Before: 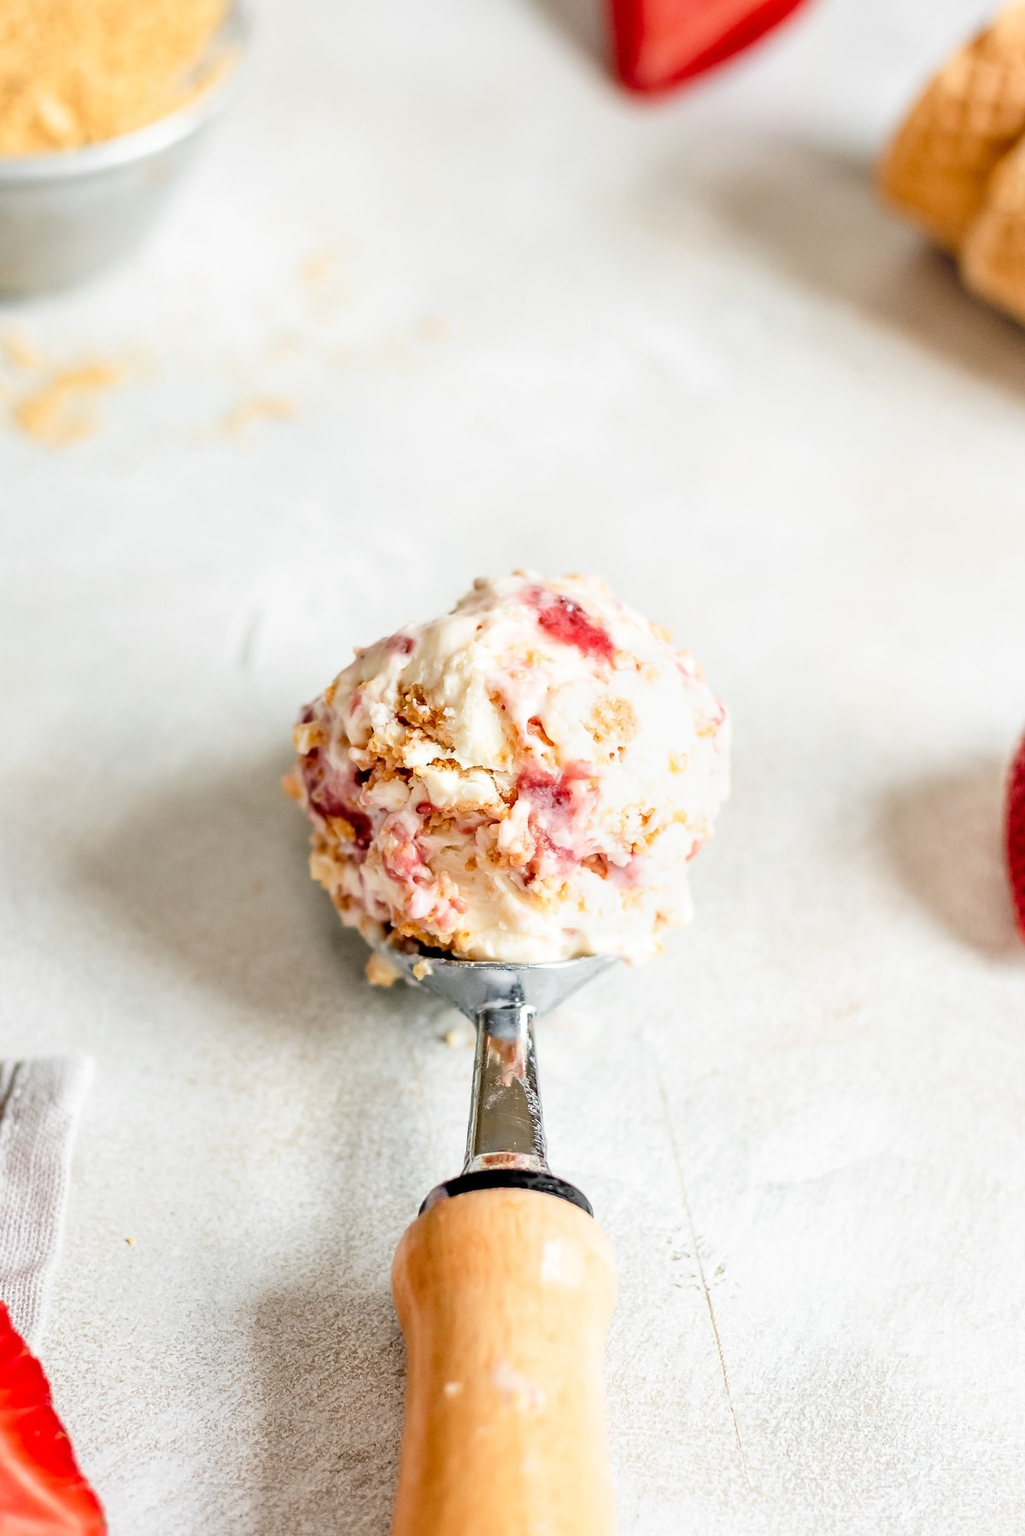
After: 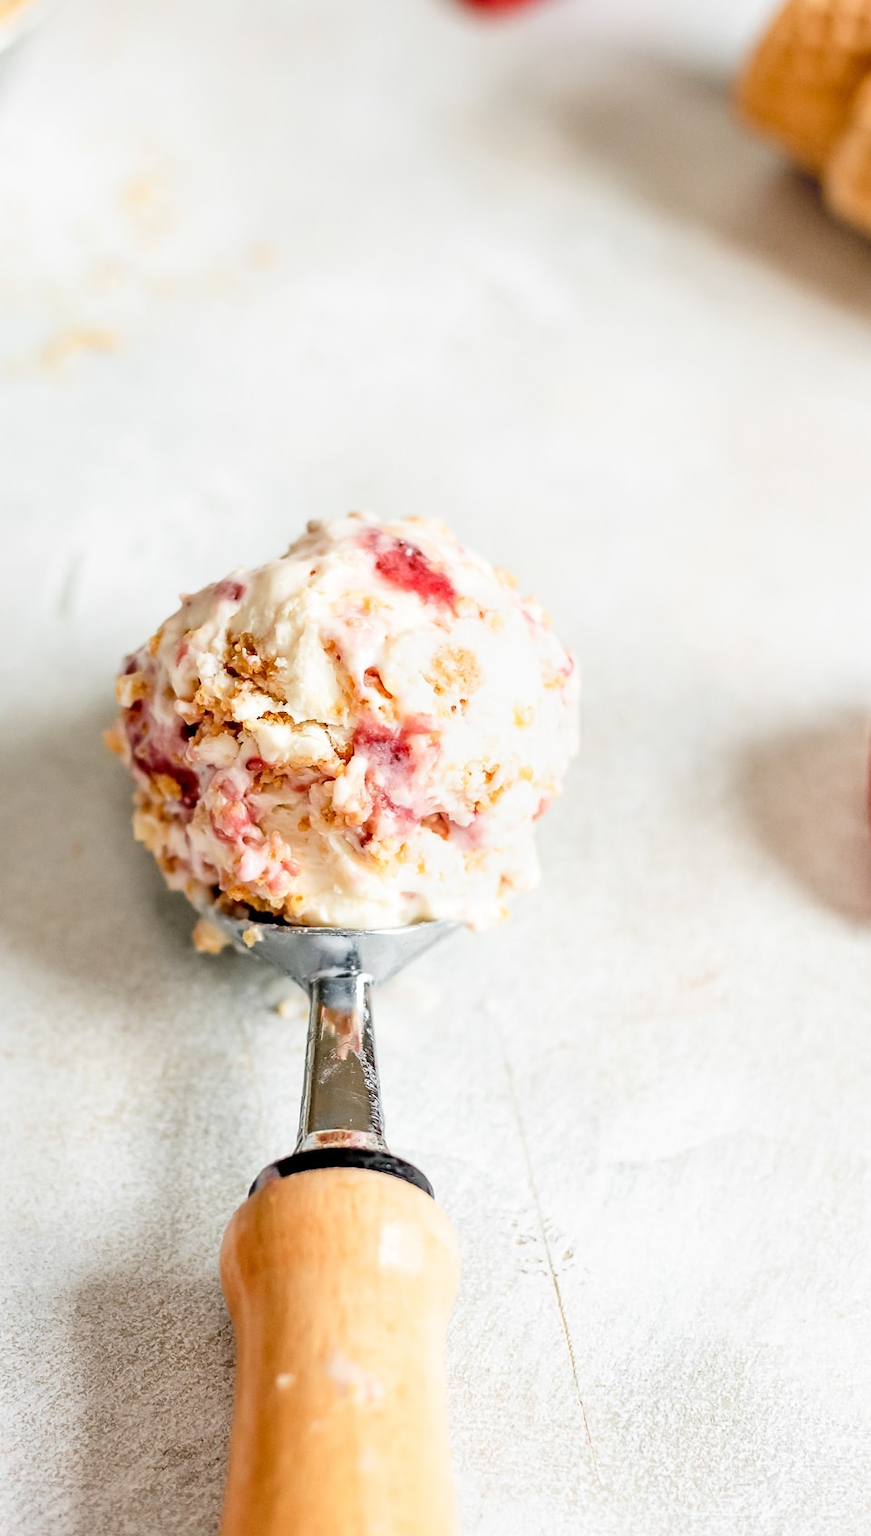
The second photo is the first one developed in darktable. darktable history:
crop and rotate: left 18.07%, top 5.772%, right 1.802%
